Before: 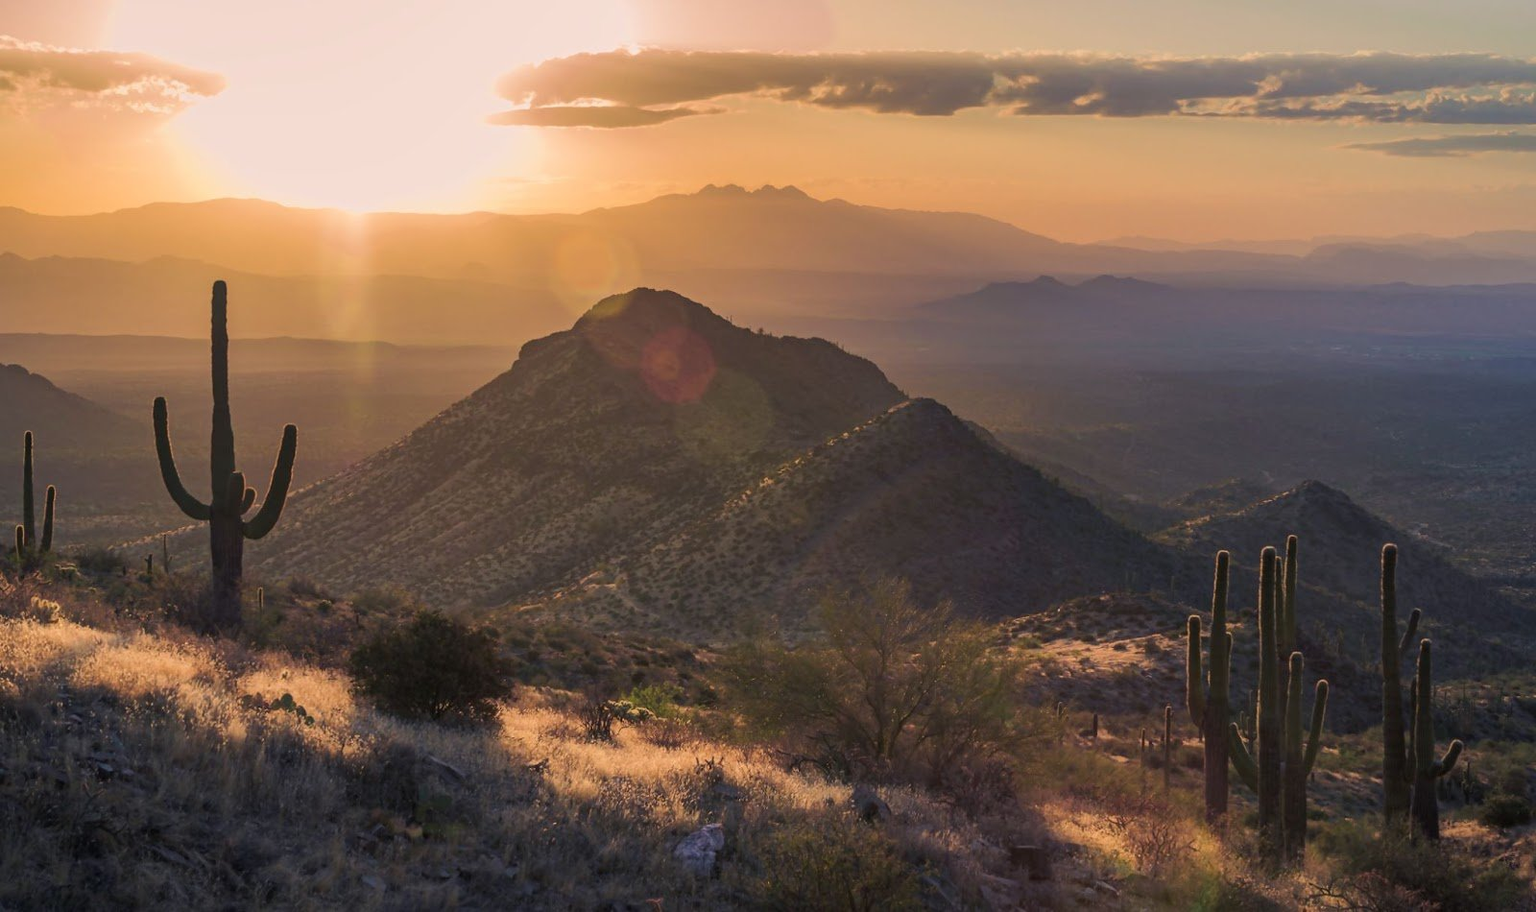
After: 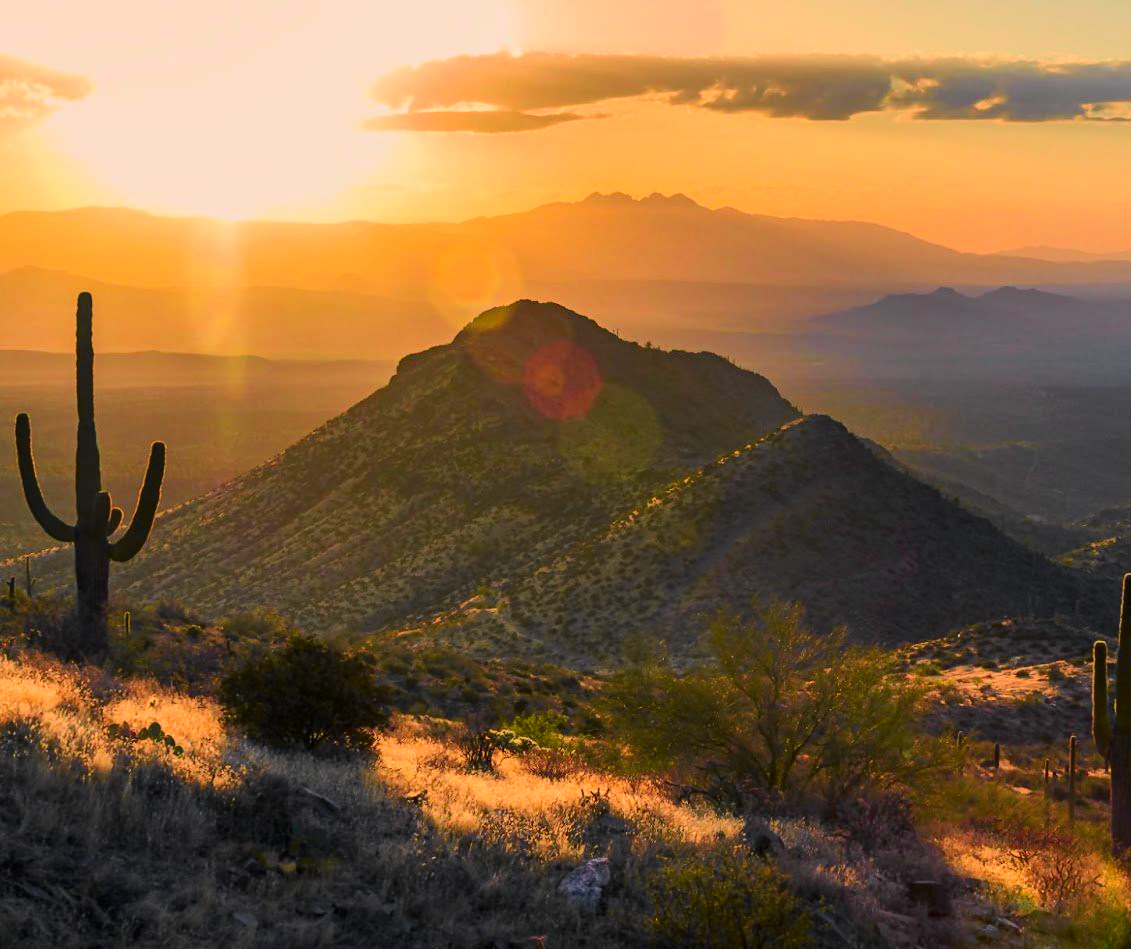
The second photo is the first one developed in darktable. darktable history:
color balance rgb: shadows lift › chroma 0.85%, shadows lift › hue 115.54°, perceptual saturation grading › global saturation 30.956%
crop and rotate: left 9.046%, right 20.231%
tone curve: curves: ch0 [(0, 0) (0.078, 0.029) (0.265, 0.241) (0.507, 0.56) (0.744, 0.826) (1, 0.948)]; ch1 [(0, 0) (0.346, 0.307) (0.418, 0.383) (0.46, 0.439) (0.482, 0.493) (0.502, 0.5) (0.517, 0.506) (0.55, 0.557) (0.601, 0.637) (0.666, 0.7) (1, 1)]; ch2 [(0, 0) (0.346, 0.34) (0.431, 0.45) (0.485, 0.494) (0.5, 0.498) (0.508, 0.499) (0.532, 0.546) (0.579, 0.628) (0.625, 0.668) (1, 1)], color space Lab, independent channels, preserve colors none
